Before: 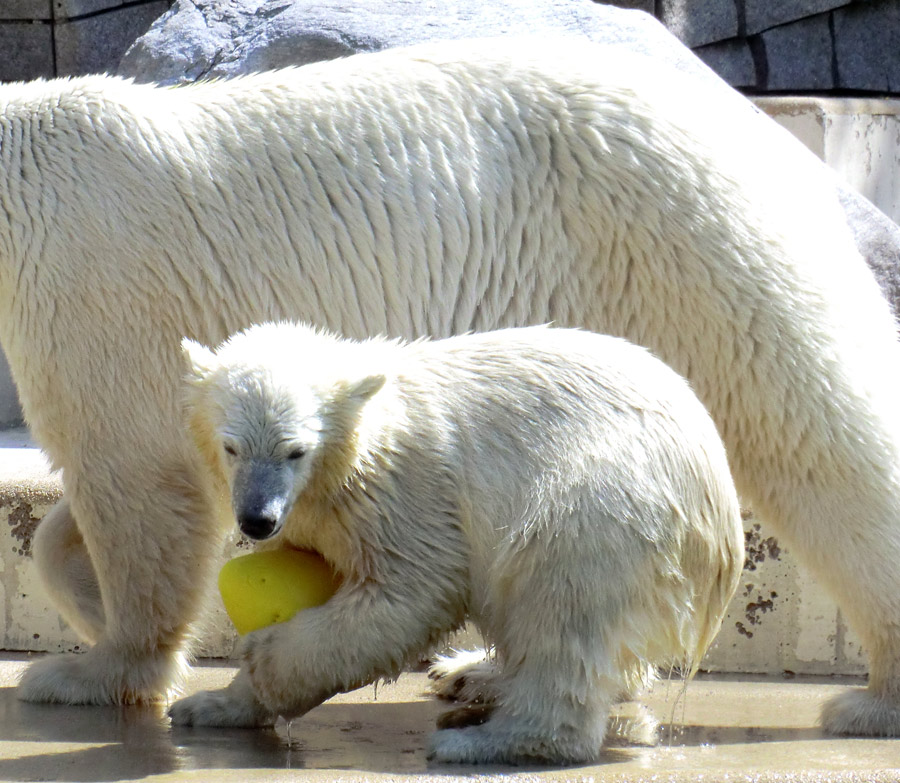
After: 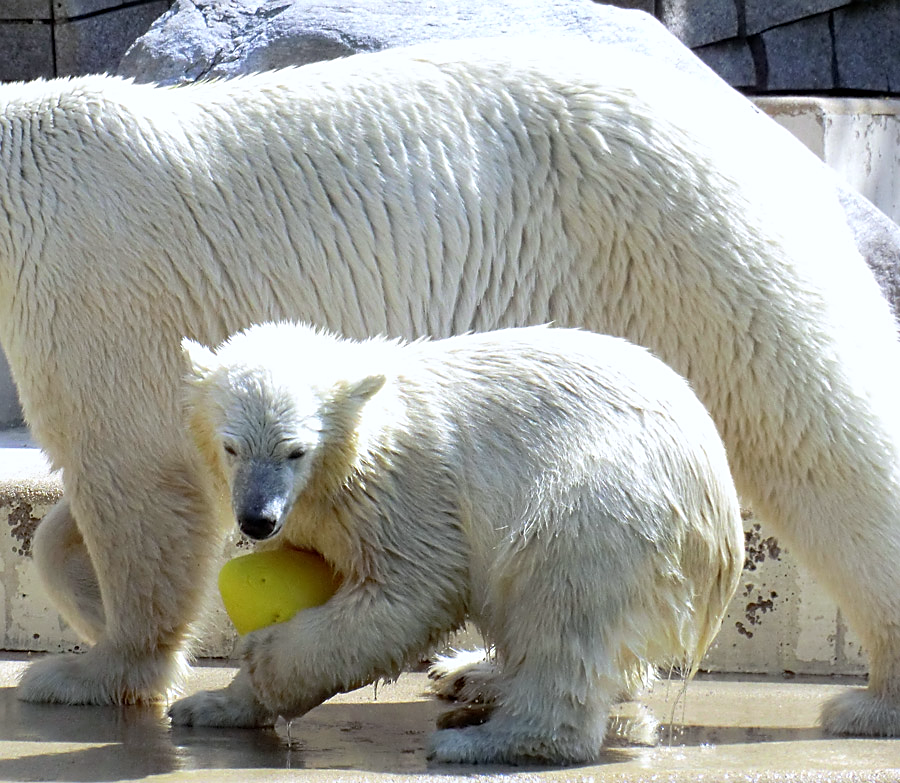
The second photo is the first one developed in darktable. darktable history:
sharpen: on, module defaults
white balance: red 0.98, blue 1.034
